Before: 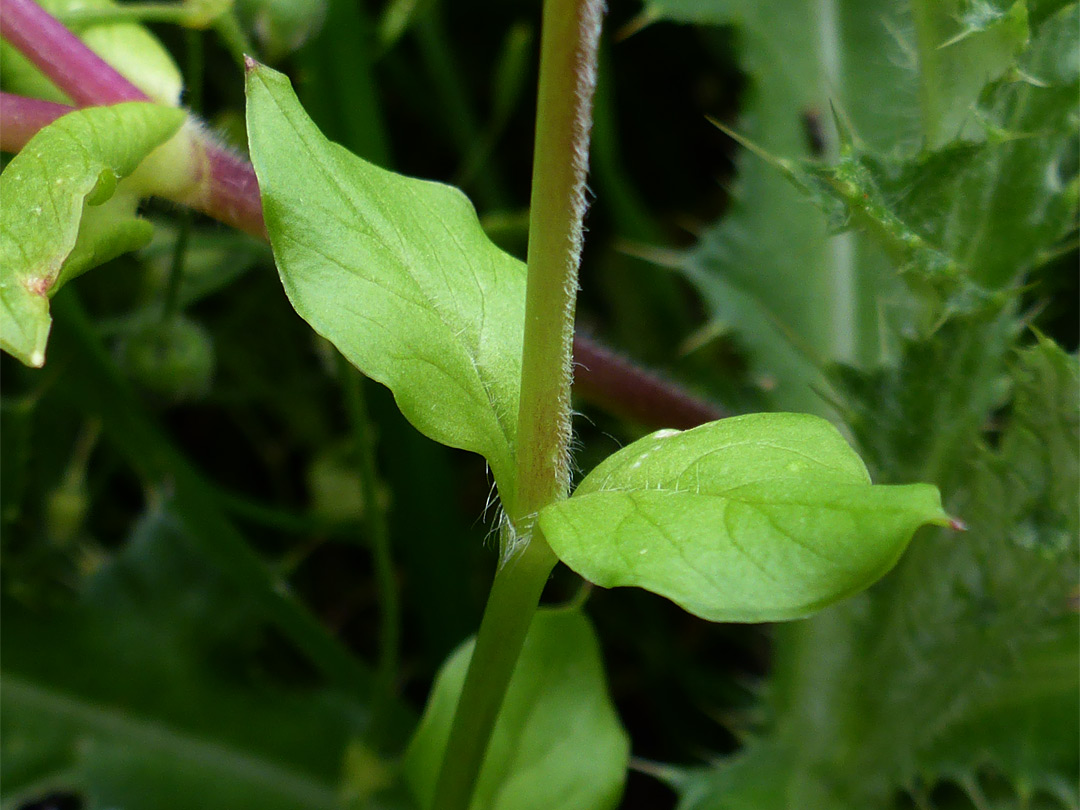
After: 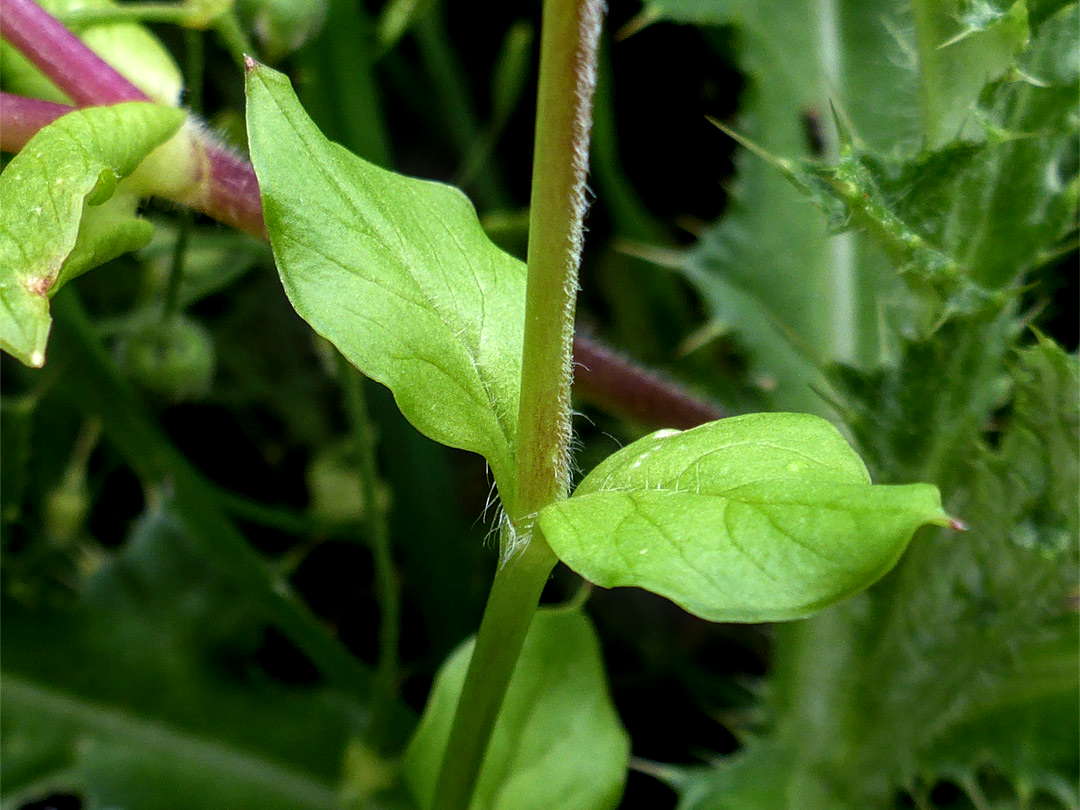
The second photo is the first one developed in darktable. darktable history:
local contrast: highlights 62%, detail 143%, midtone range 0.425
exposure: black level correction 0.001, exposure 0.295 EV, compensate highlight preservation false
